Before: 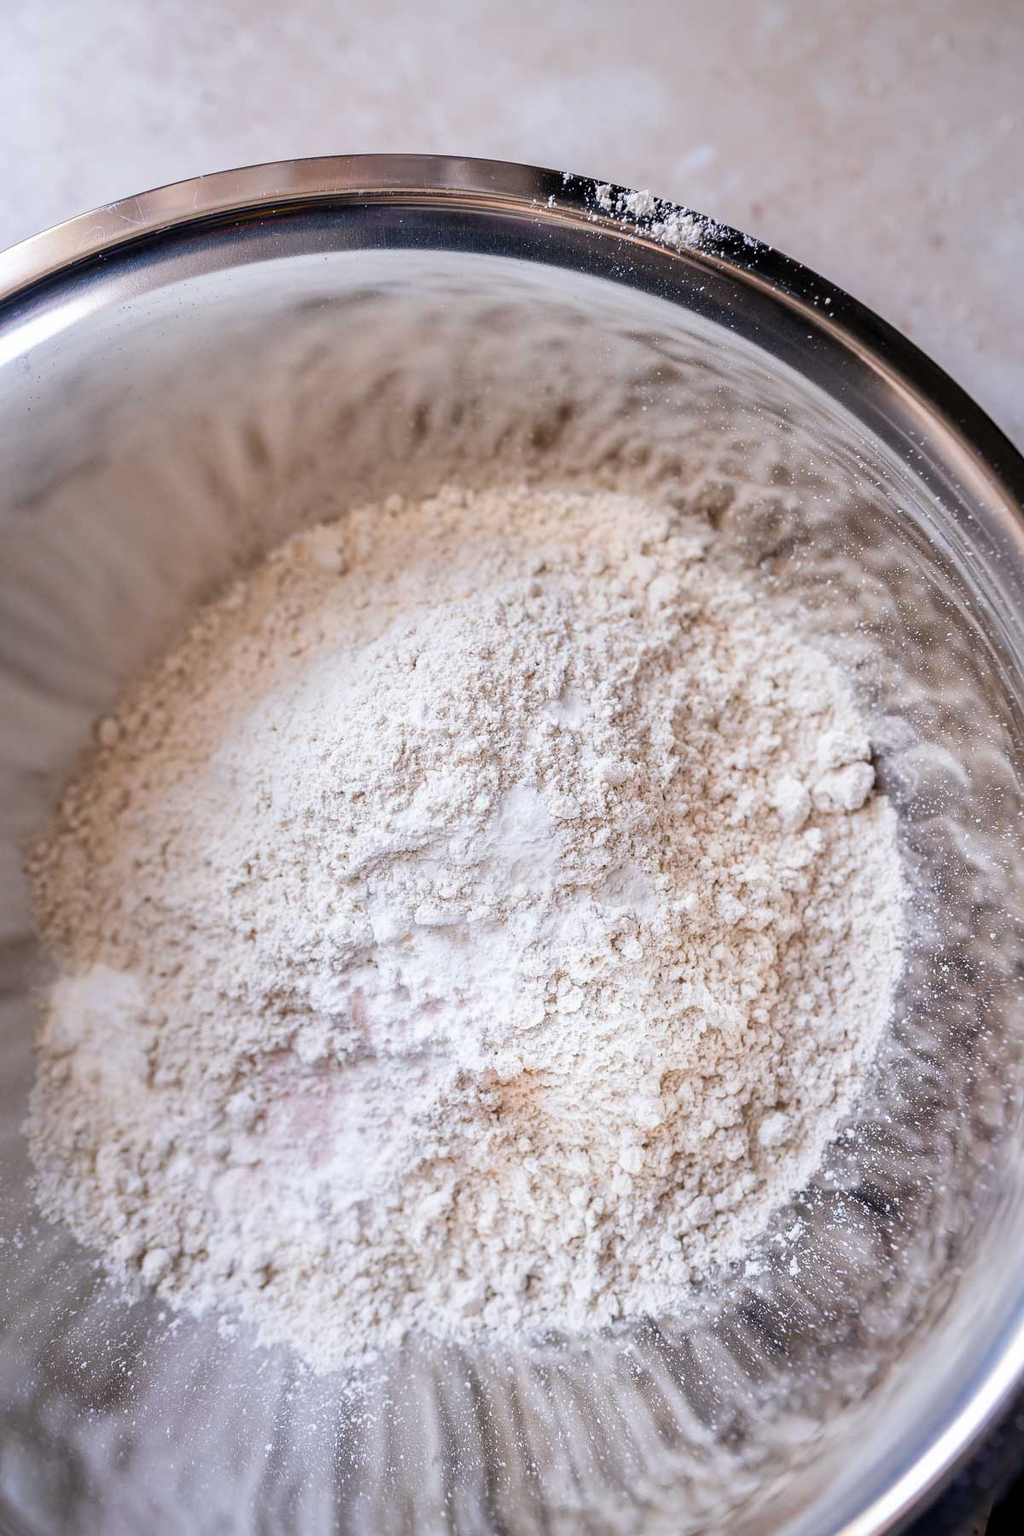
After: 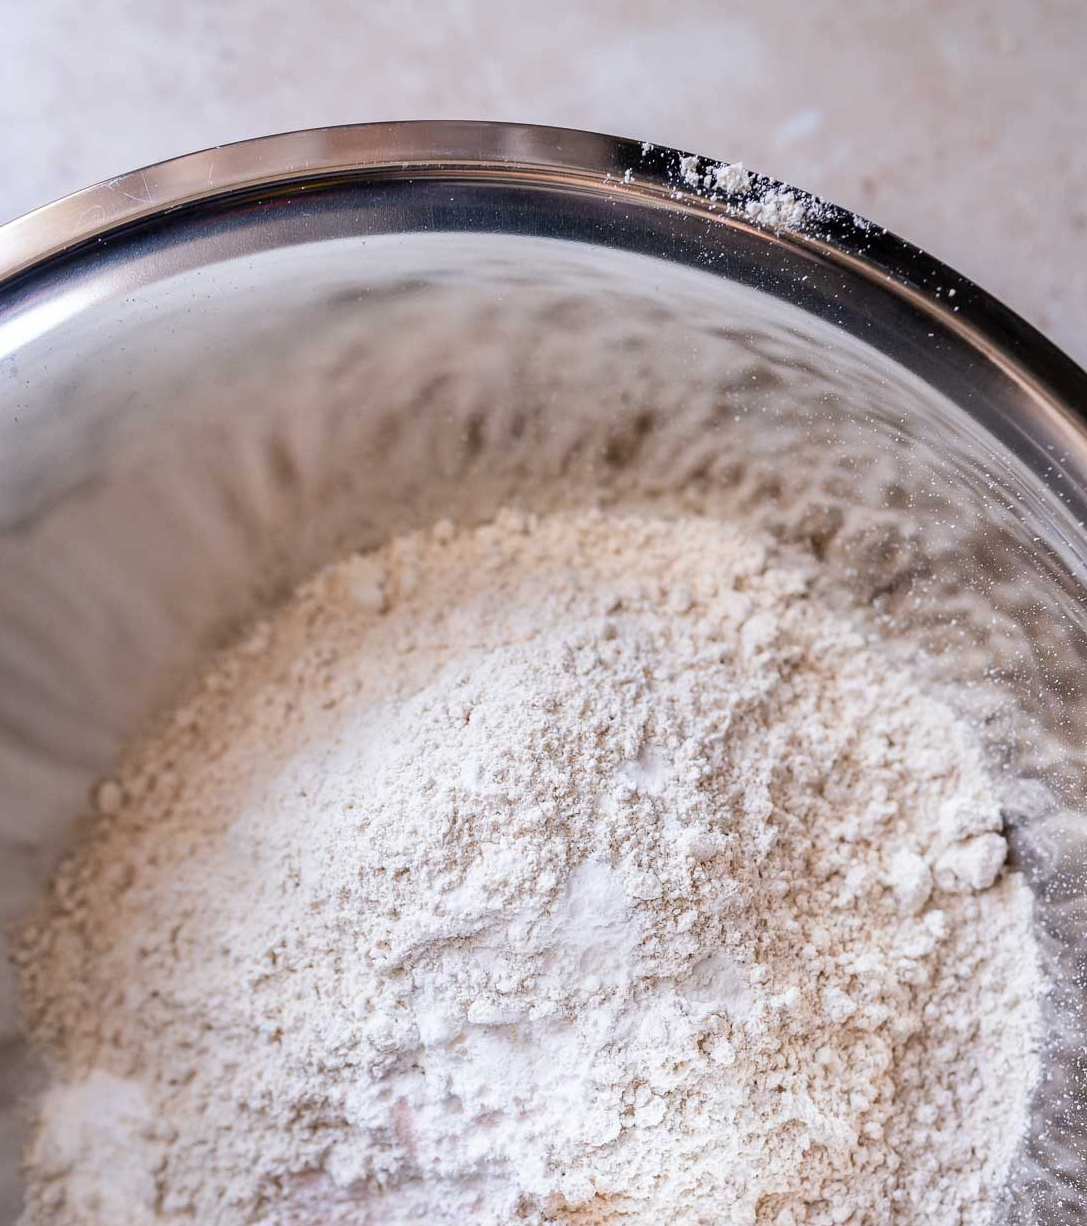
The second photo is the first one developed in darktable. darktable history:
crop: left 1.568%, top 3.38%, right 7.783%, bottom 28.457%
